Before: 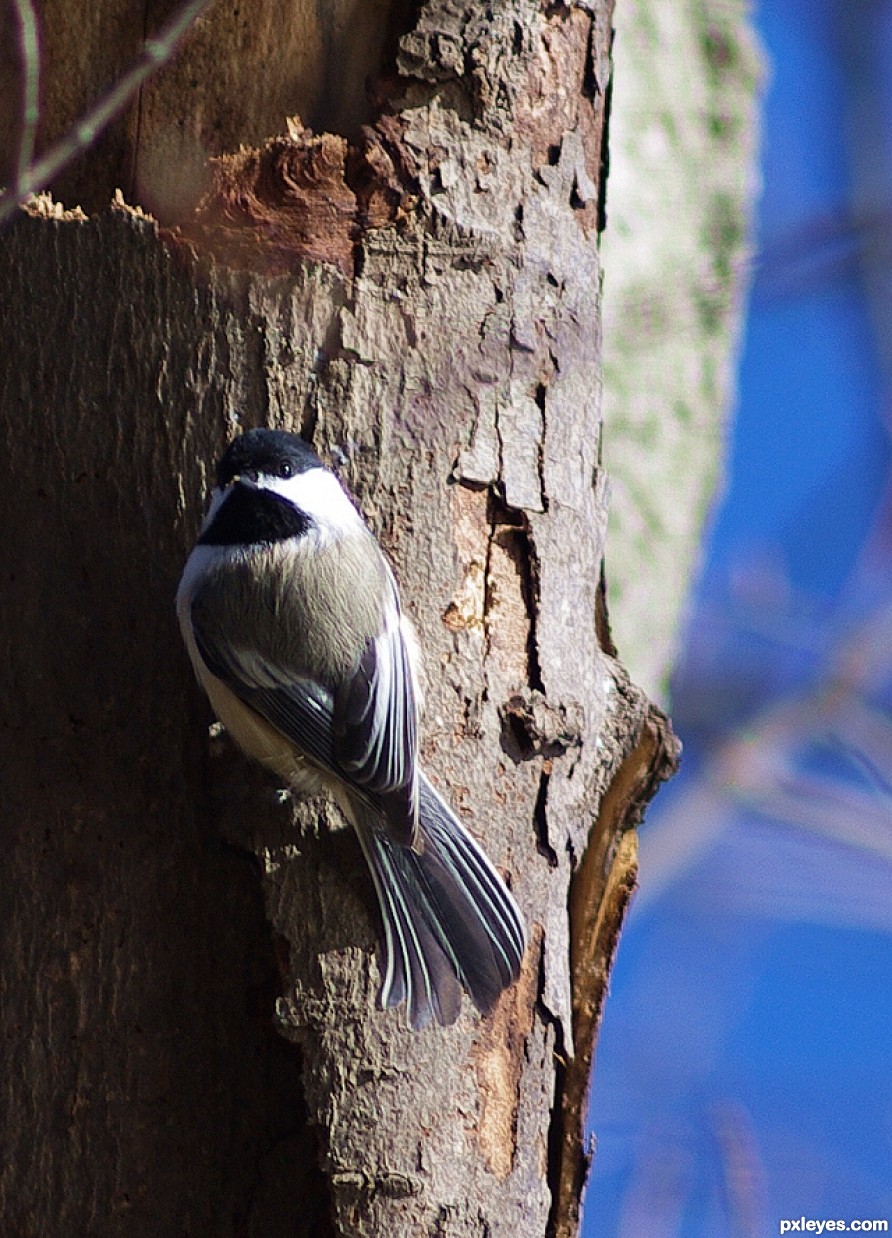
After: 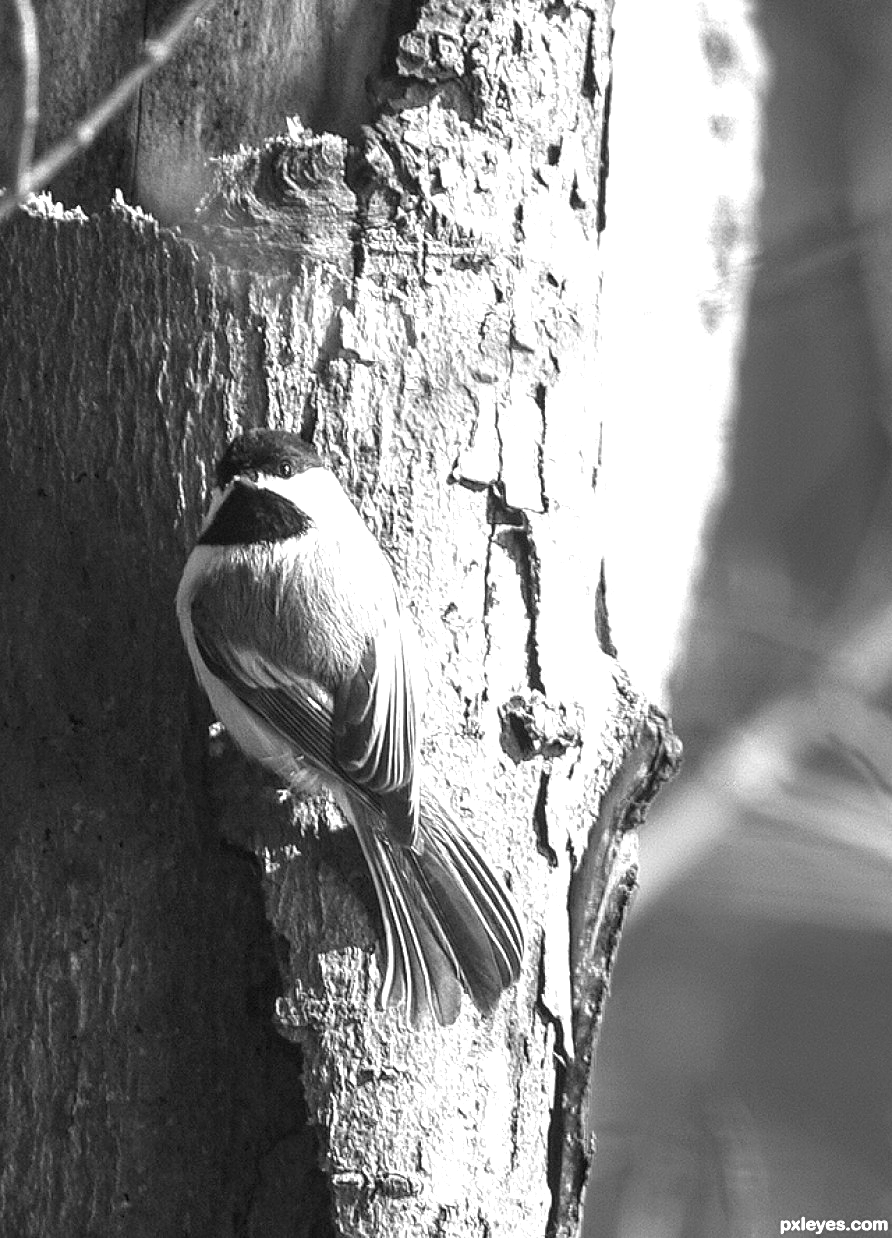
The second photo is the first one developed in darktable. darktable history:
exposure: black level correction 0, exposure 1.675 EV, compensate exposure bias true, compensate highlight preservation false
monochrome: a 26.22, b 42.67, size 0.8
local contrast: on, module defaults
